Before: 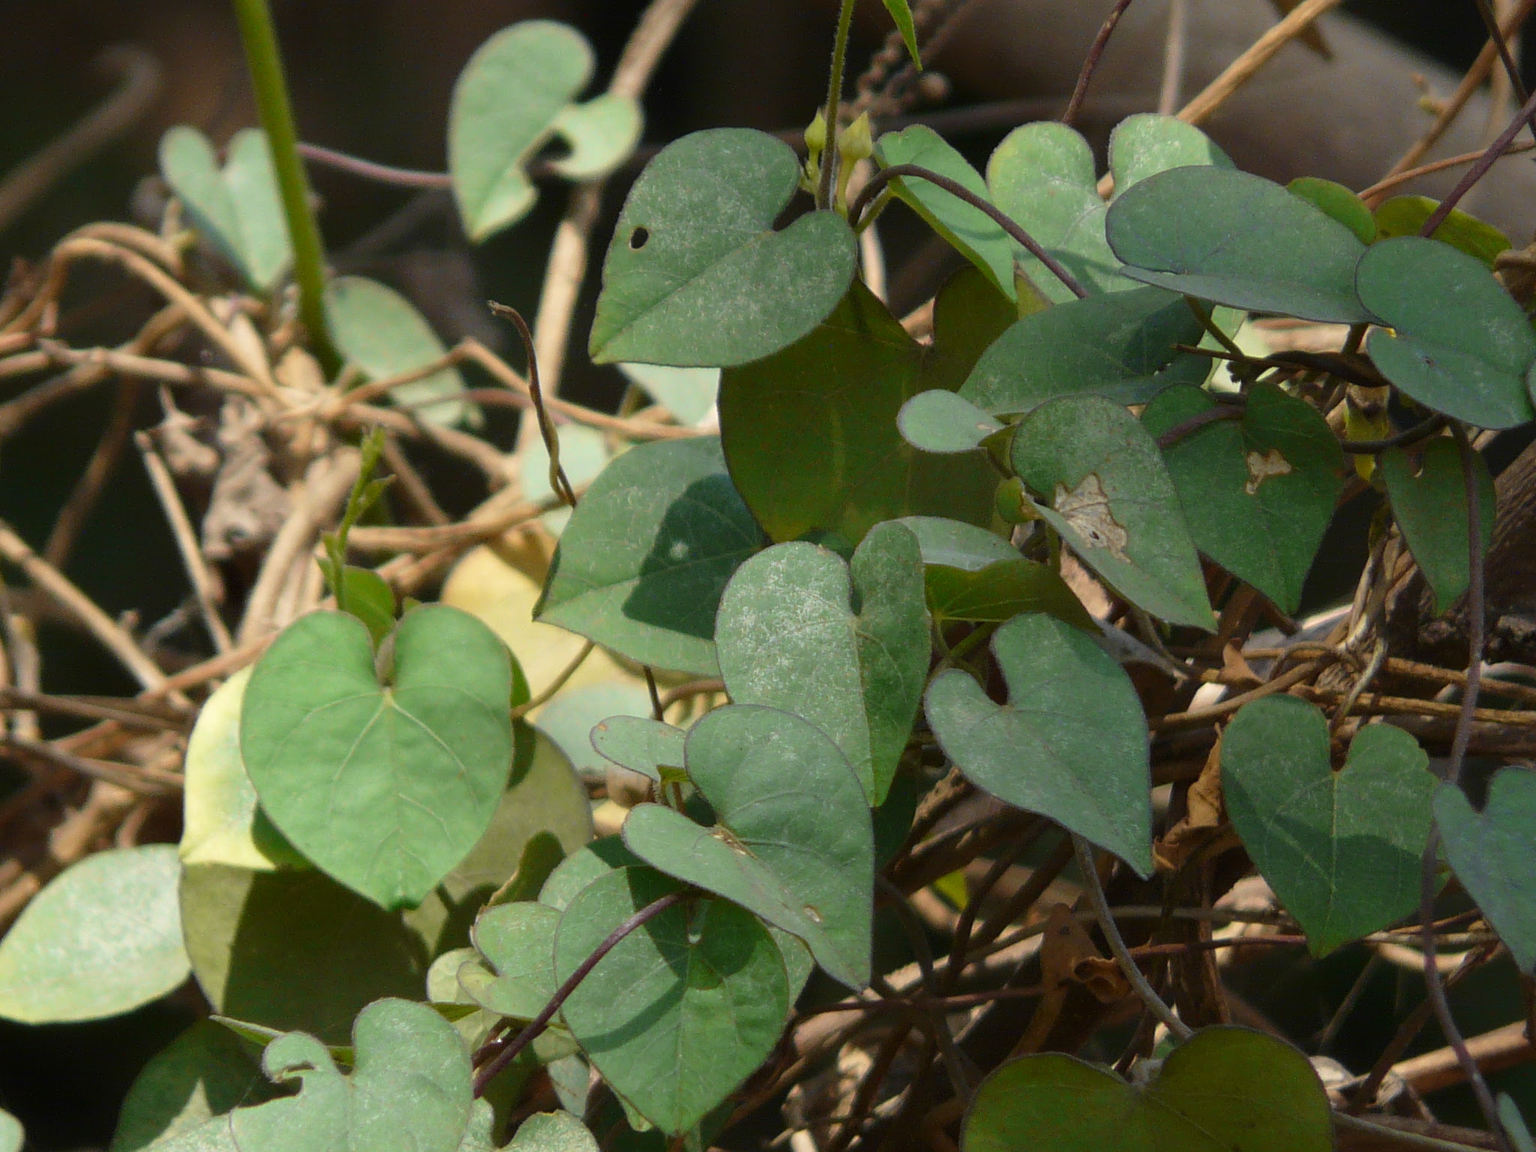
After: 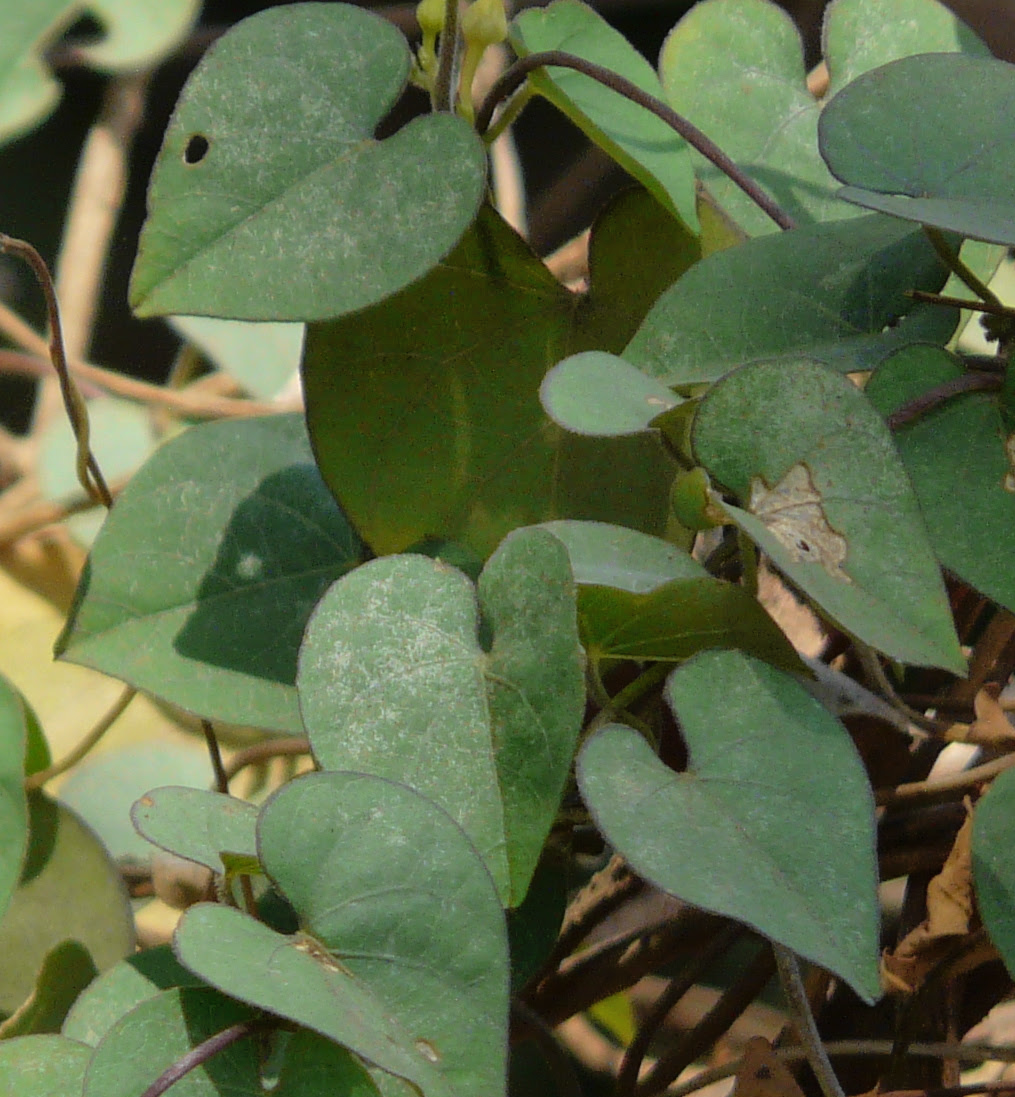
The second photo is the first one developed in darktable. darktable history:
rgb curve: curves: ch0 [(0, 0) (0.136, 0.078) (0.262, 0.245) (0.414, 0.42) (1, 1)], compensate middle gray true, preserve colors basic power
shadows and highlights: on, module defaults
crop: left 32.075%, top 10.976%, right 18.355%, bottom 17.596%
